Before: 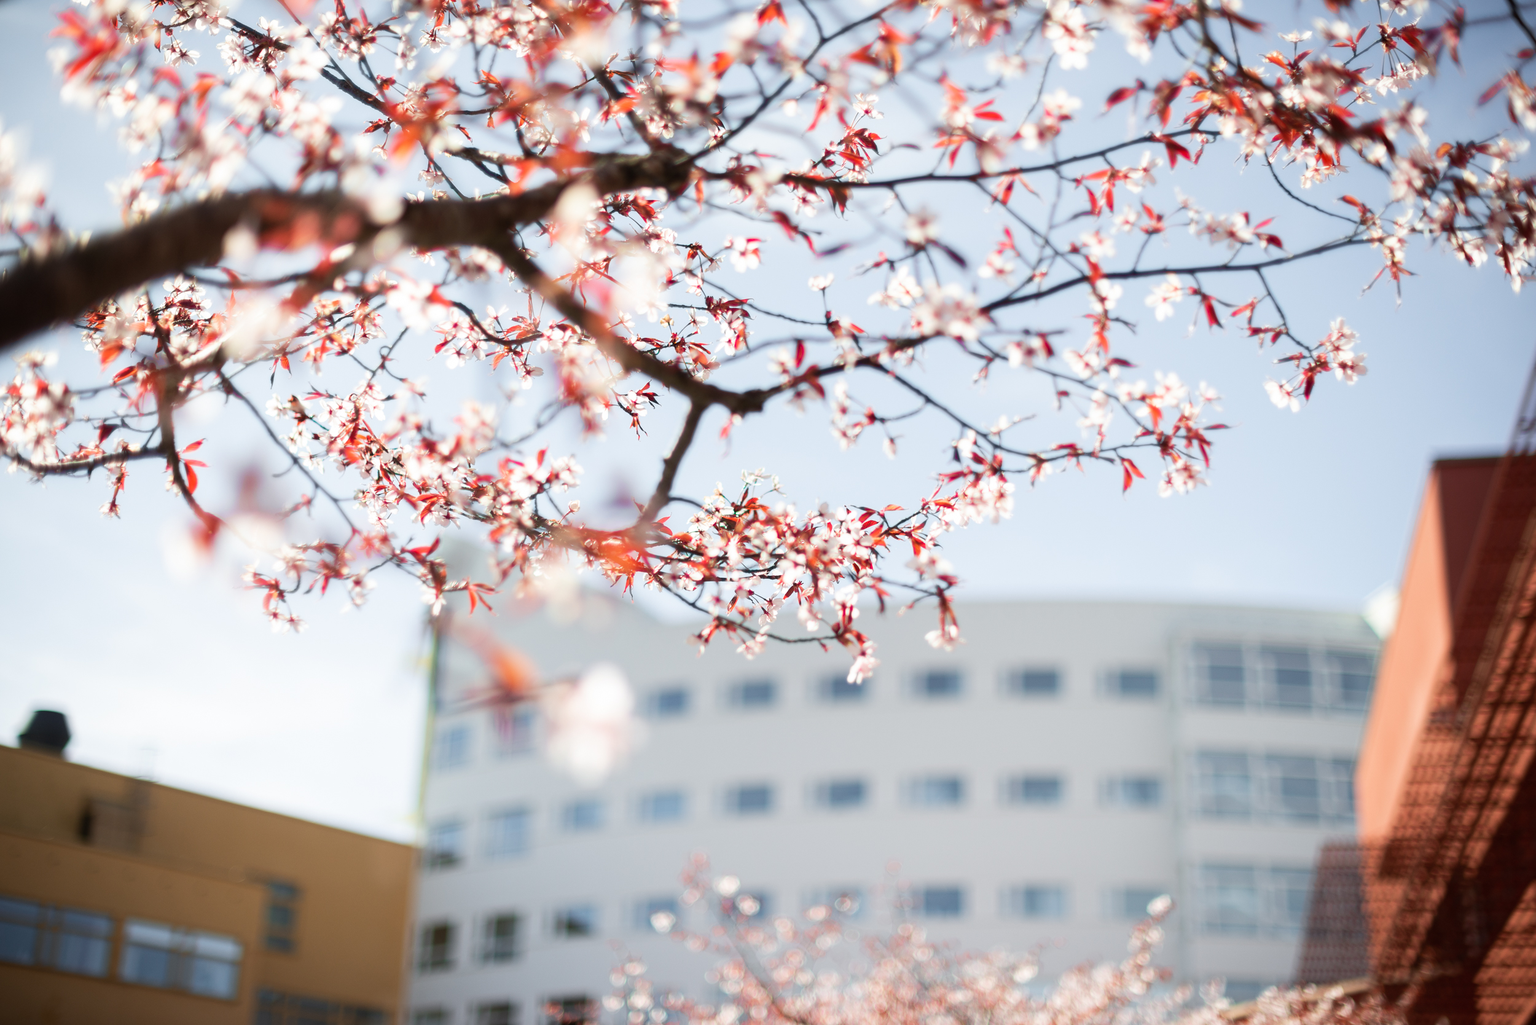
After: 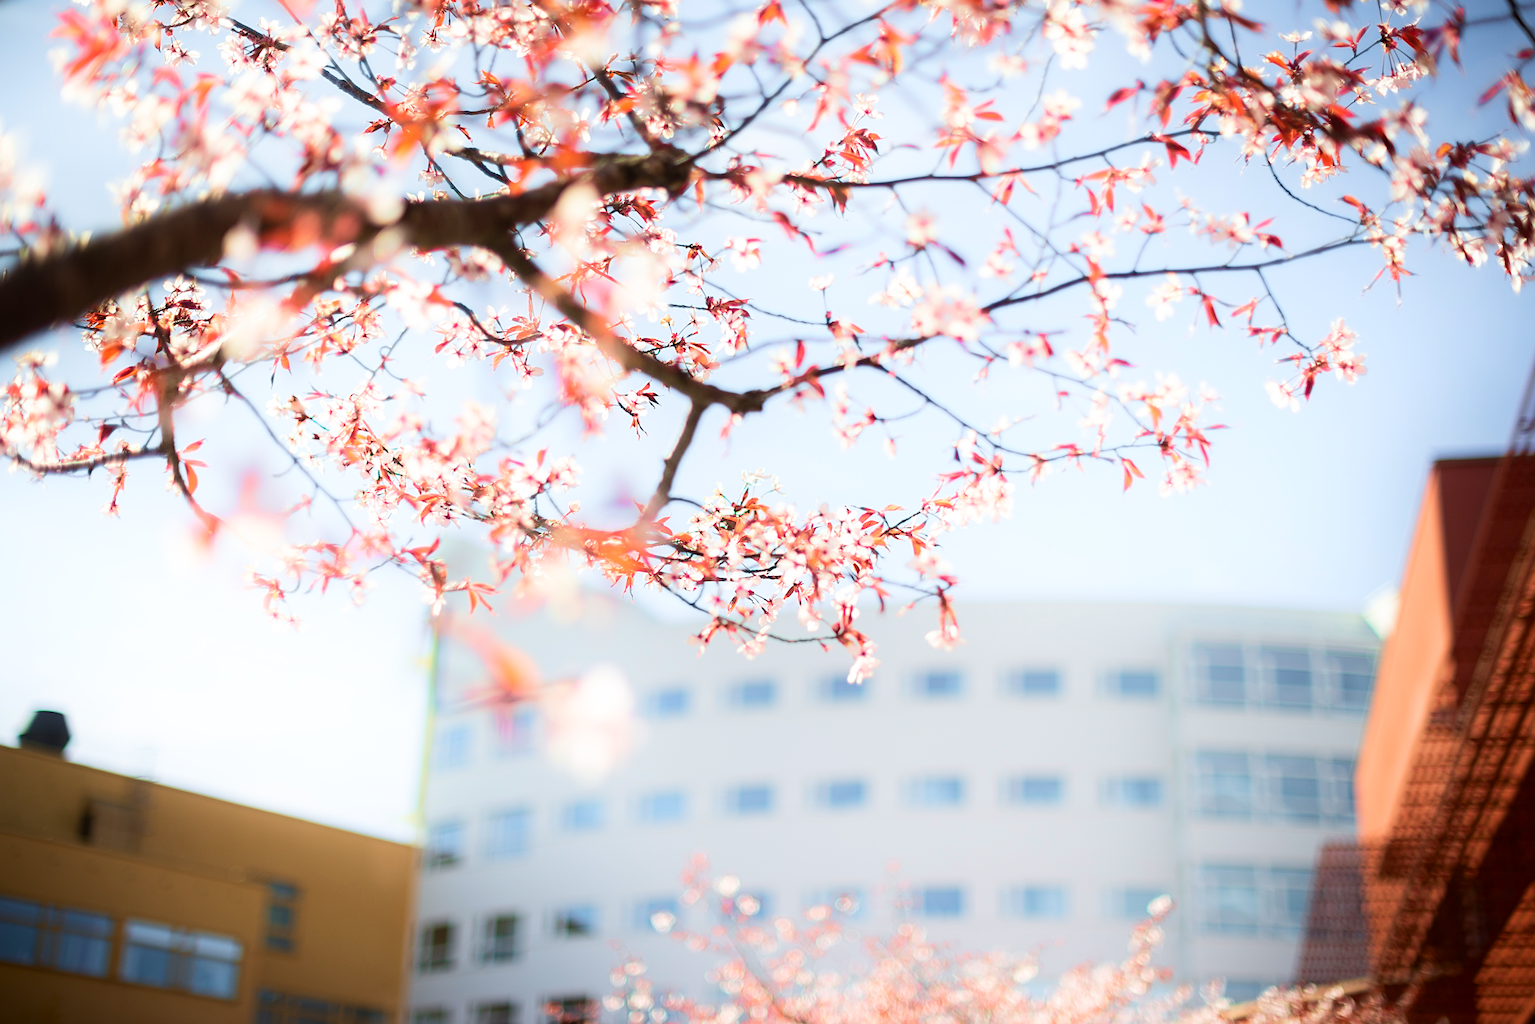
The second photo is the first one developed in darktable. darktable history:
sharpen: radius 2.145, amount 0.379, threshold 0.13
shadows and highlights: shadows -39.04, highlights 63.95, soften with gaussian
velvia: on, module defaults
color balance rgb: perceptual saturation grading › global saturation 14.99%, global vibrance 20%
